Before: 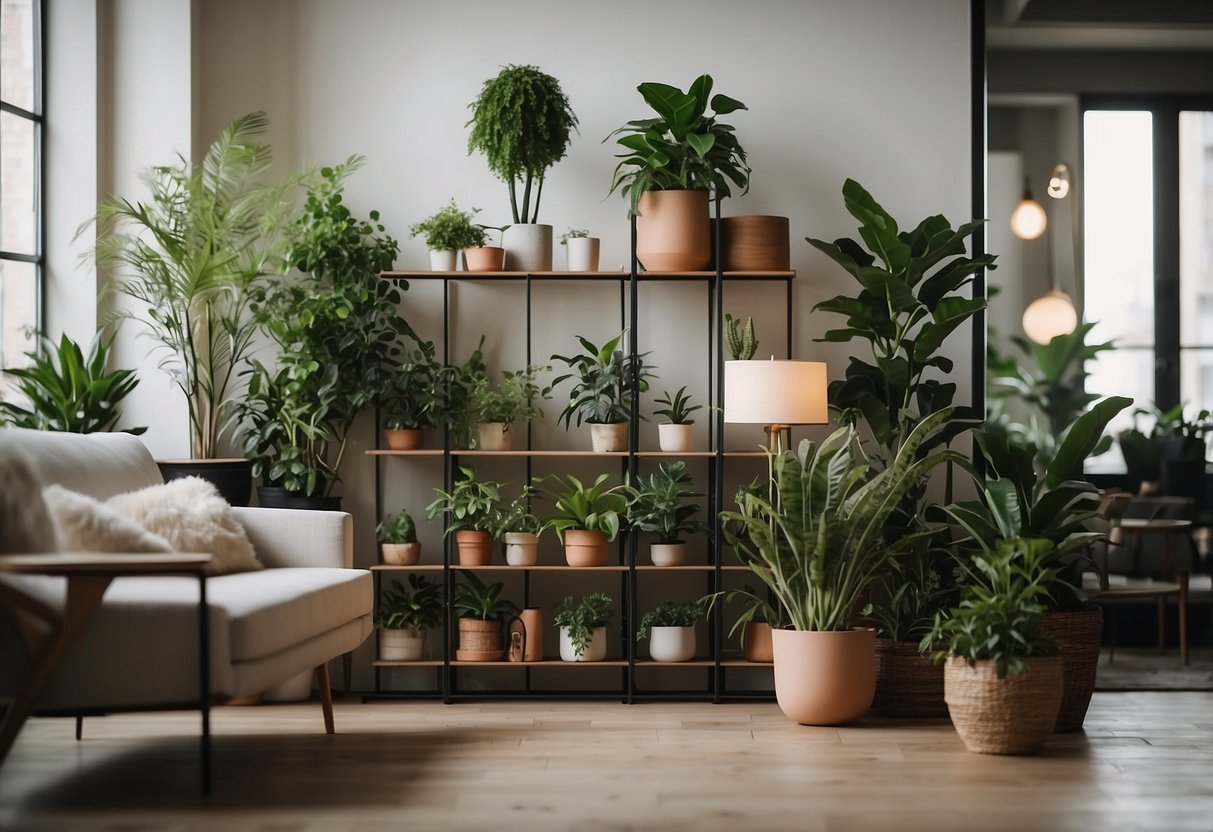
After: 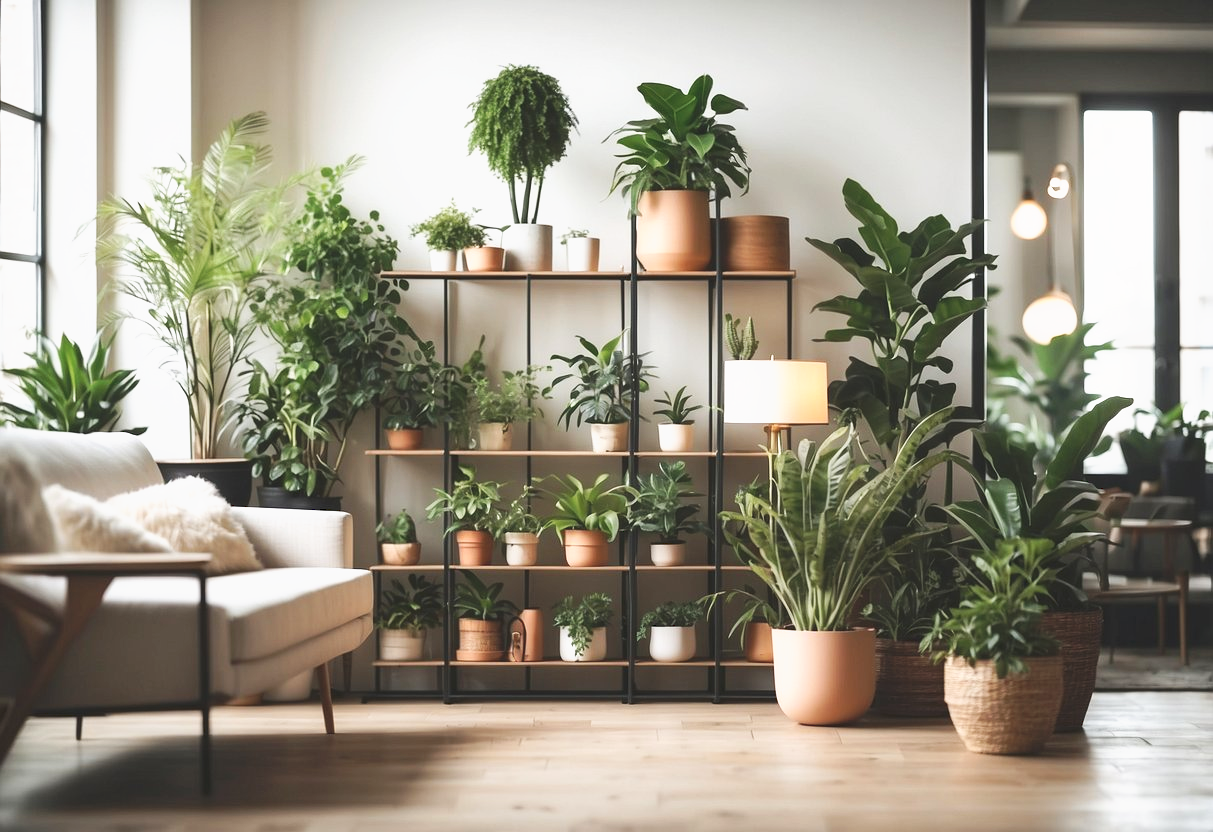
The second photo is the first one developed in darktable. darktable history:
tone curve: curves: ch0 [(0, 0) (0.003, 0.115) (0.011, 0.133) (0.025, 0.157) (0.044, 0.182) (0.069, 0.209) (0.1, 0.239) (0.136, 0.279) (0.177, 0.326) (0.224, 0.379) (0.277, 0.436) (0.335, 0.507) (0.399, 0.587) (0.468, 0.671) (0.543, 0.75) (0.623, 0.837) (0.709, 0.916) (0.801, 0.978) (0.898, 0.985) (1, 1)], preserve colors none
